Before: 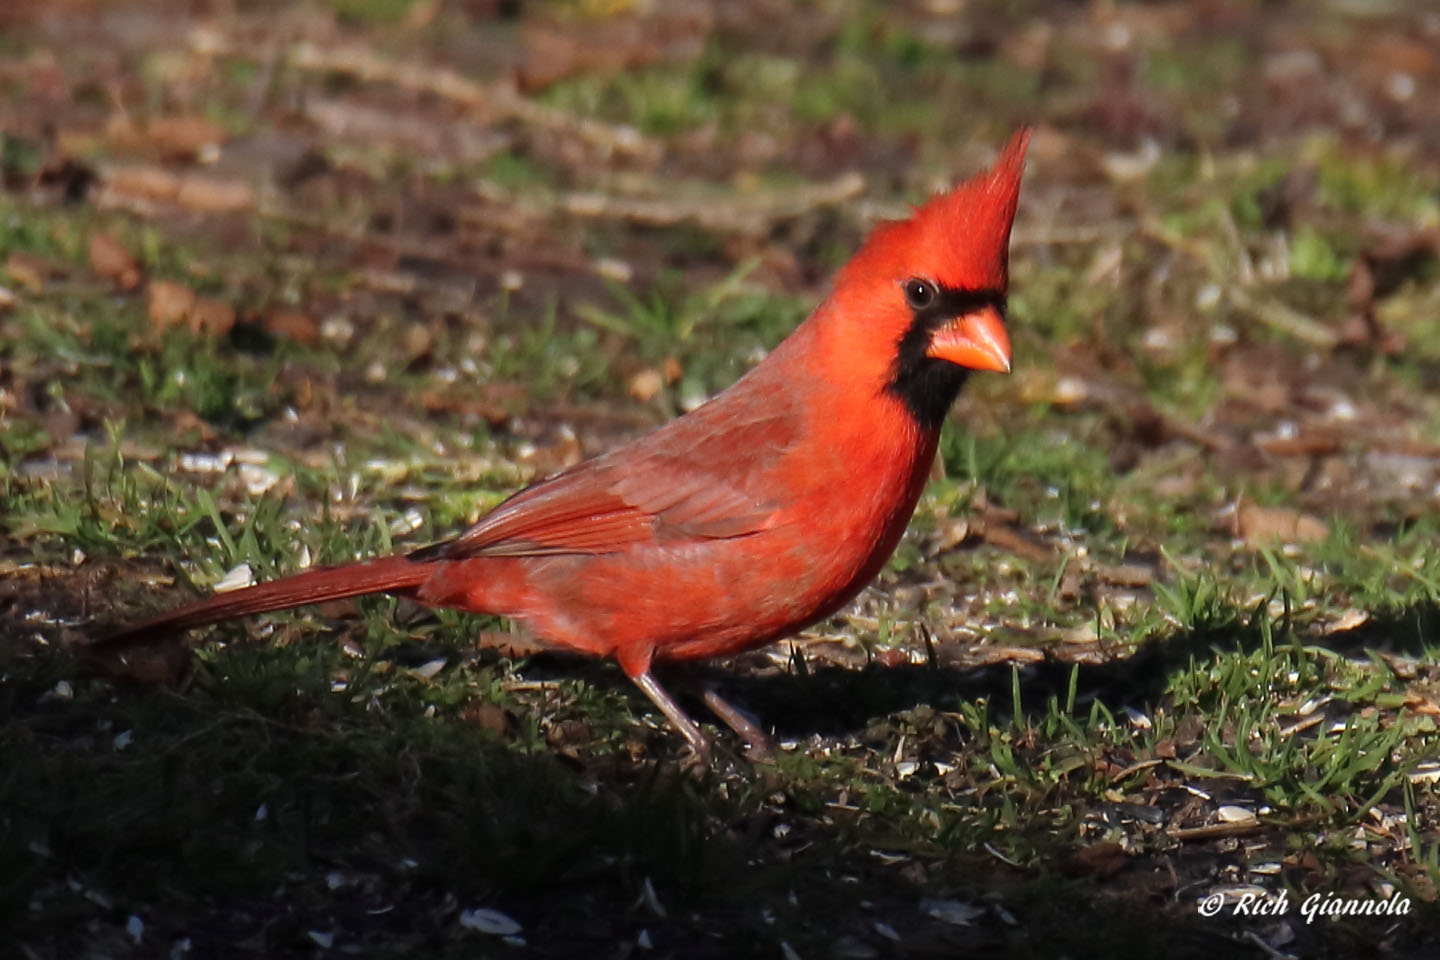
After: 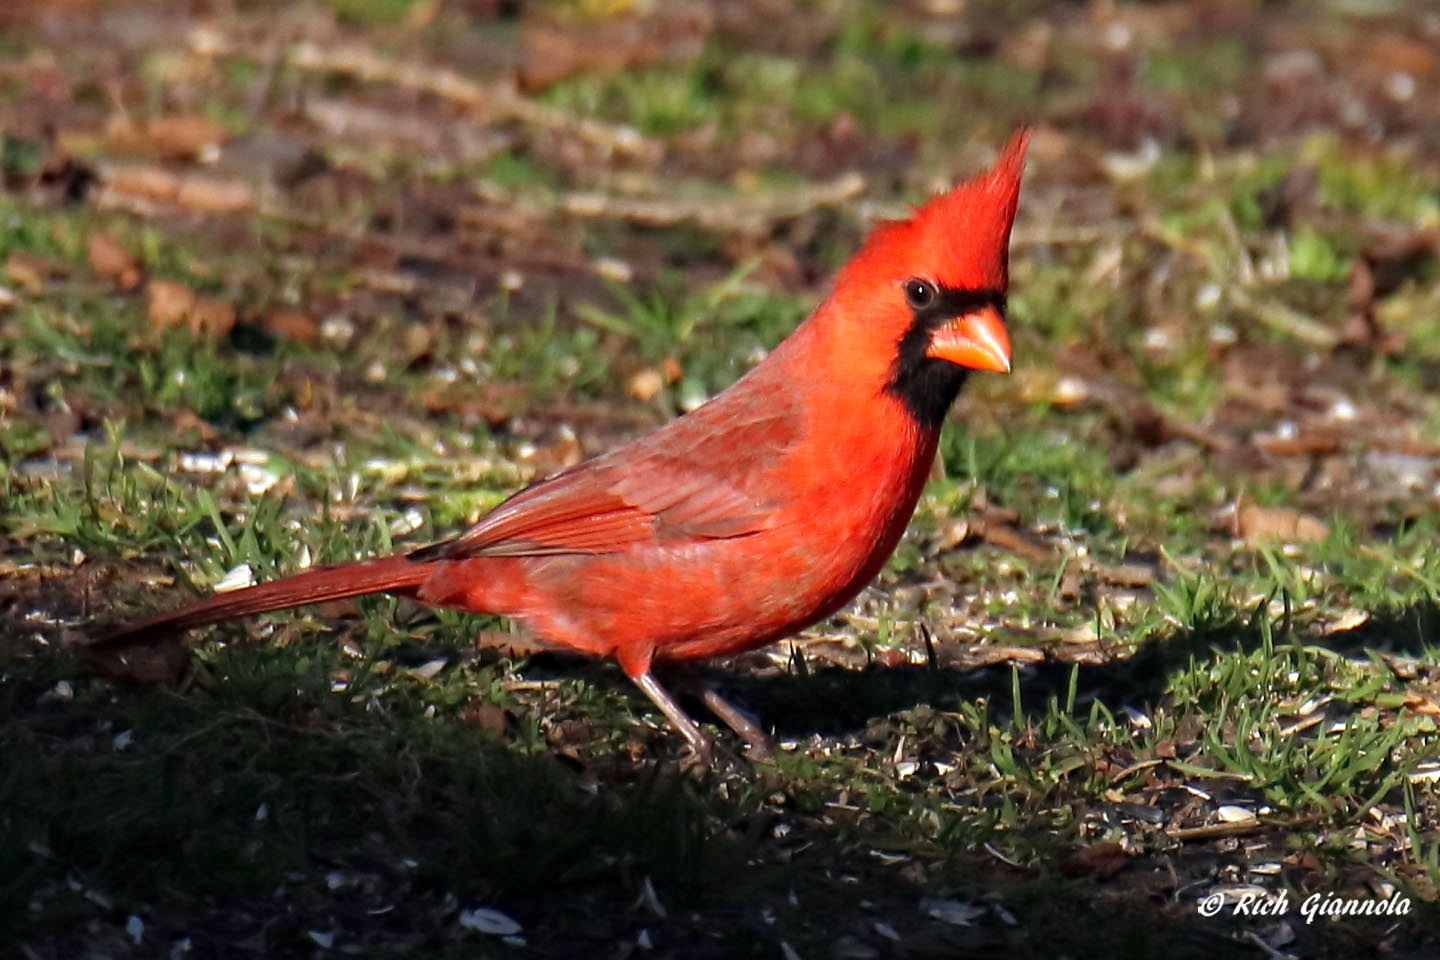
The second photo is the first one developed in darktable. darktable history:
haze removal: strength 0.241, distance 0.255, compatibility mode true, adaptive false
exposure: black level correction 0.001, exposure 0.5 EV, compensate highlight preservation false
